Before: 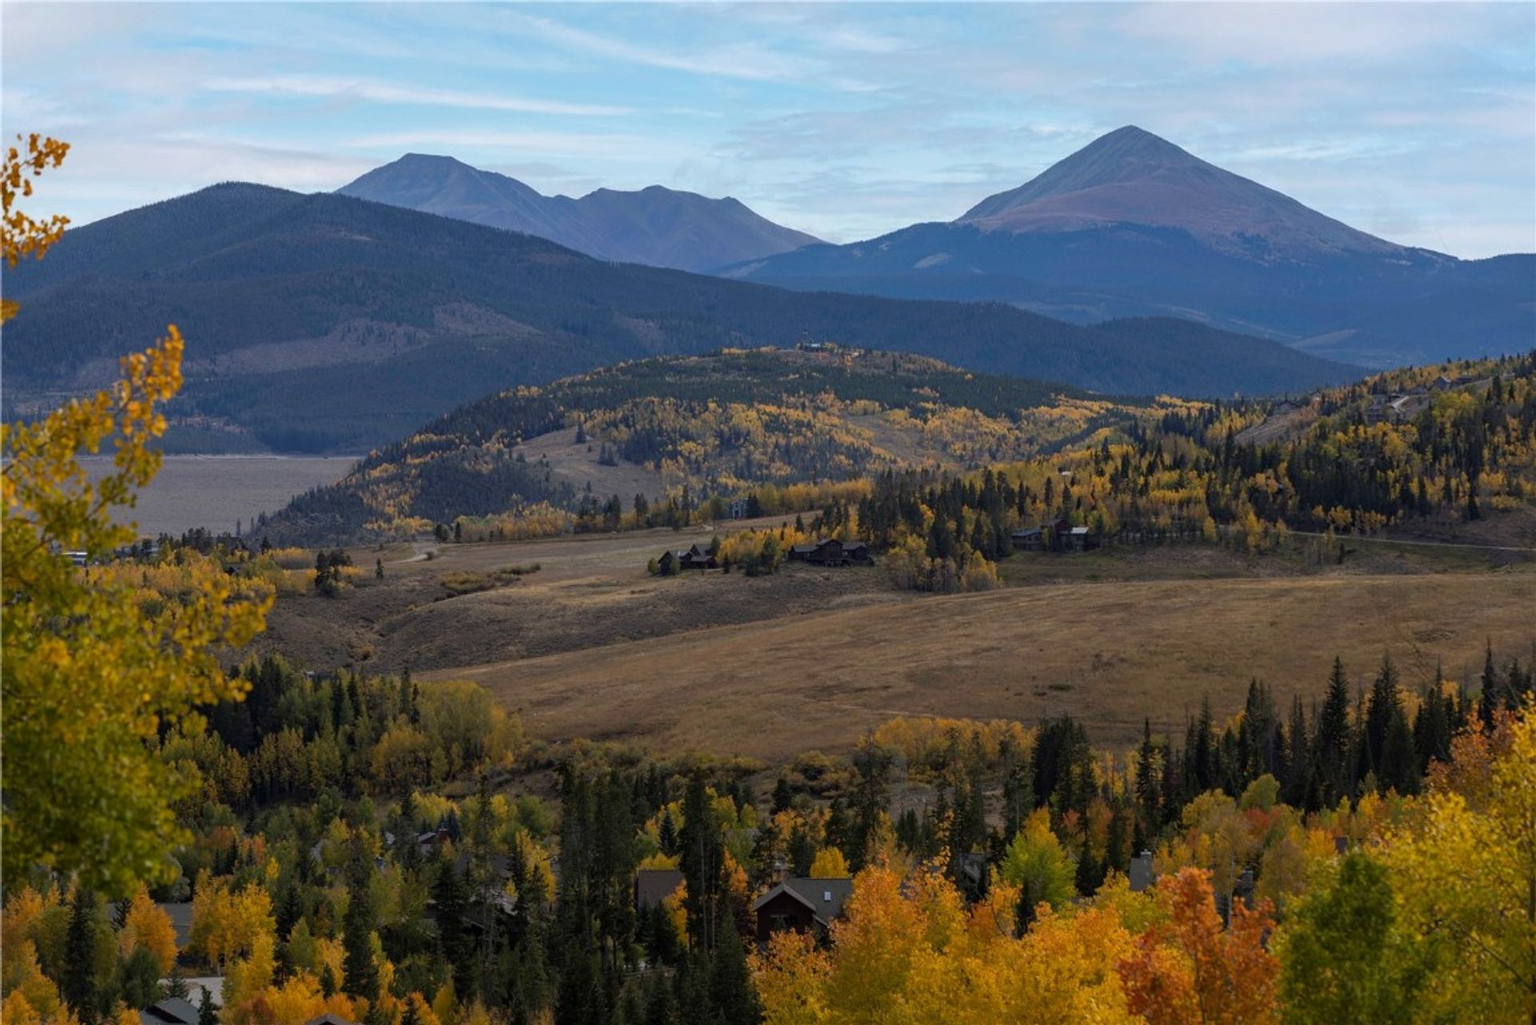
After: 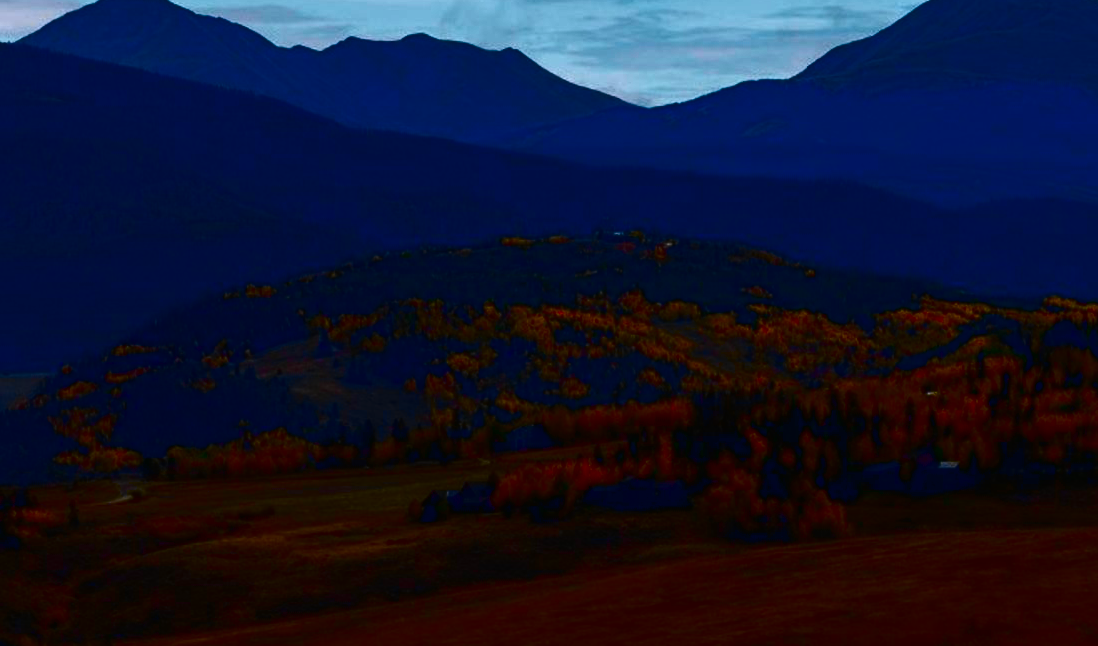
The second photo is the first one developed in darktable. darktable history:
tone curve: curves: ch0 [(0, 0.01) (0.097, 0.07) (0.204, 0.173) (0.447, 0.517) (0.539, 0.624) (0.733, 0.791) (0.879, 0.898) (1, 0.98)]; ch1 [(0, 0) (0.393, 0.415) (0.447, 0.448) (0.485, 0.494) (0.523, 0.509) (0.545, 0.541) (0.574, 0.561) (0.648, 0.674) (1, 1)]; ch2 [(0, 0) (0.369, 0.388) (0.449, 0.431) (0.499, 0.5) (0.521, 0.51) (0.53, 0.54) (0.564, 0.569) (0.674, 0.735) (1, 1)], color space Lab, independent channels, preserve colors none
contrast brightness saturation: brightness -1, saturation 1
crop: left 20.932%, top 15.471%, right 21.848%, bottom 34.081%
